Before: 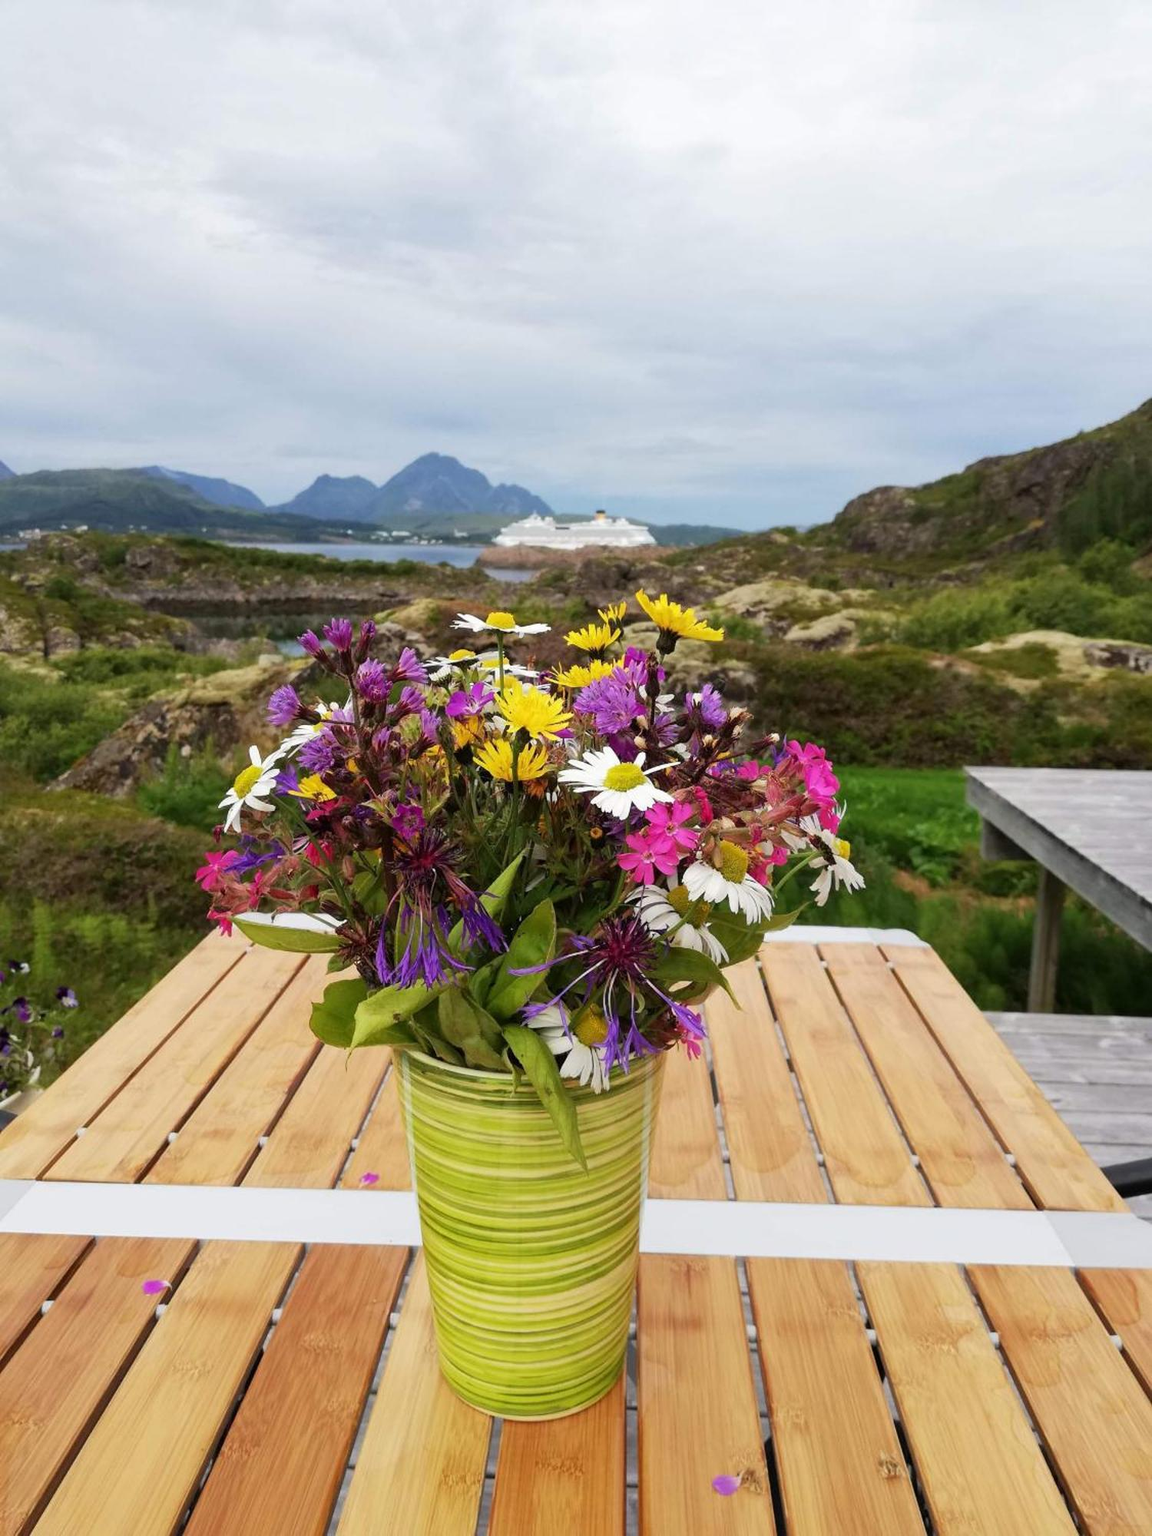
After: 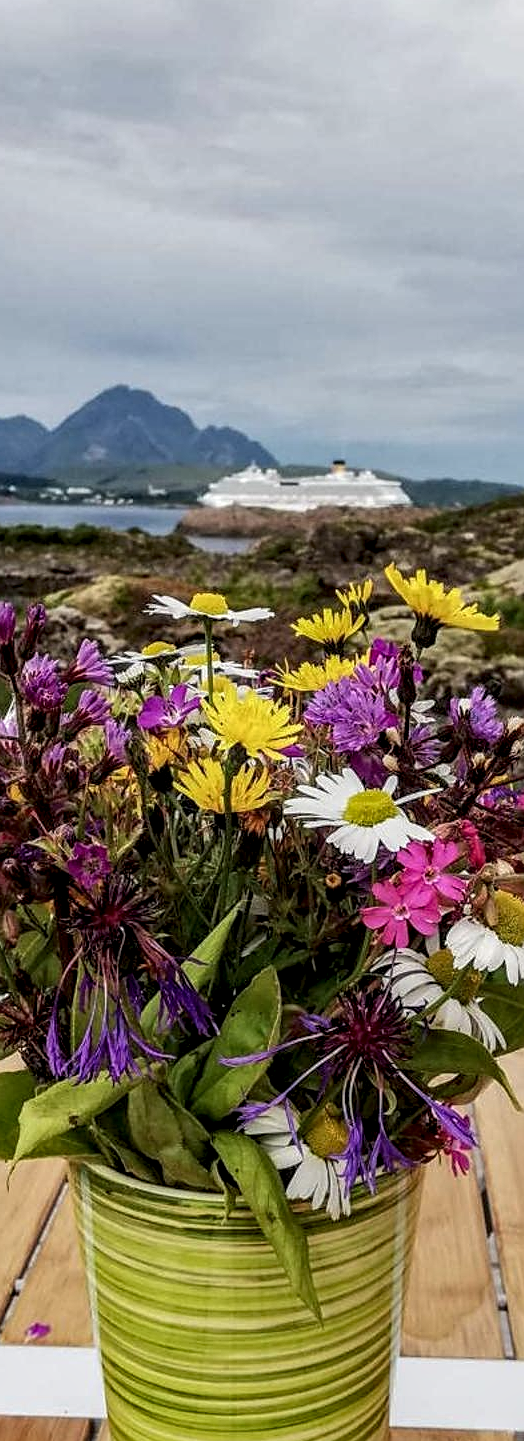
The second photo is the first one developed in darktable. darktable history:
sharpen: on, module defaults
tone equalizer: edges refinement/feathering 500, mask exposure compensation -1.24 EV, preserve details no
exposure: exposure -0.42 EV, compensate highlight preservation false
crop and rotate: left 29.556%, top 10.224%, right 35.486%, bottom 17.718%
local contrast: highlights 1%, shadows 3%, detail 182%
